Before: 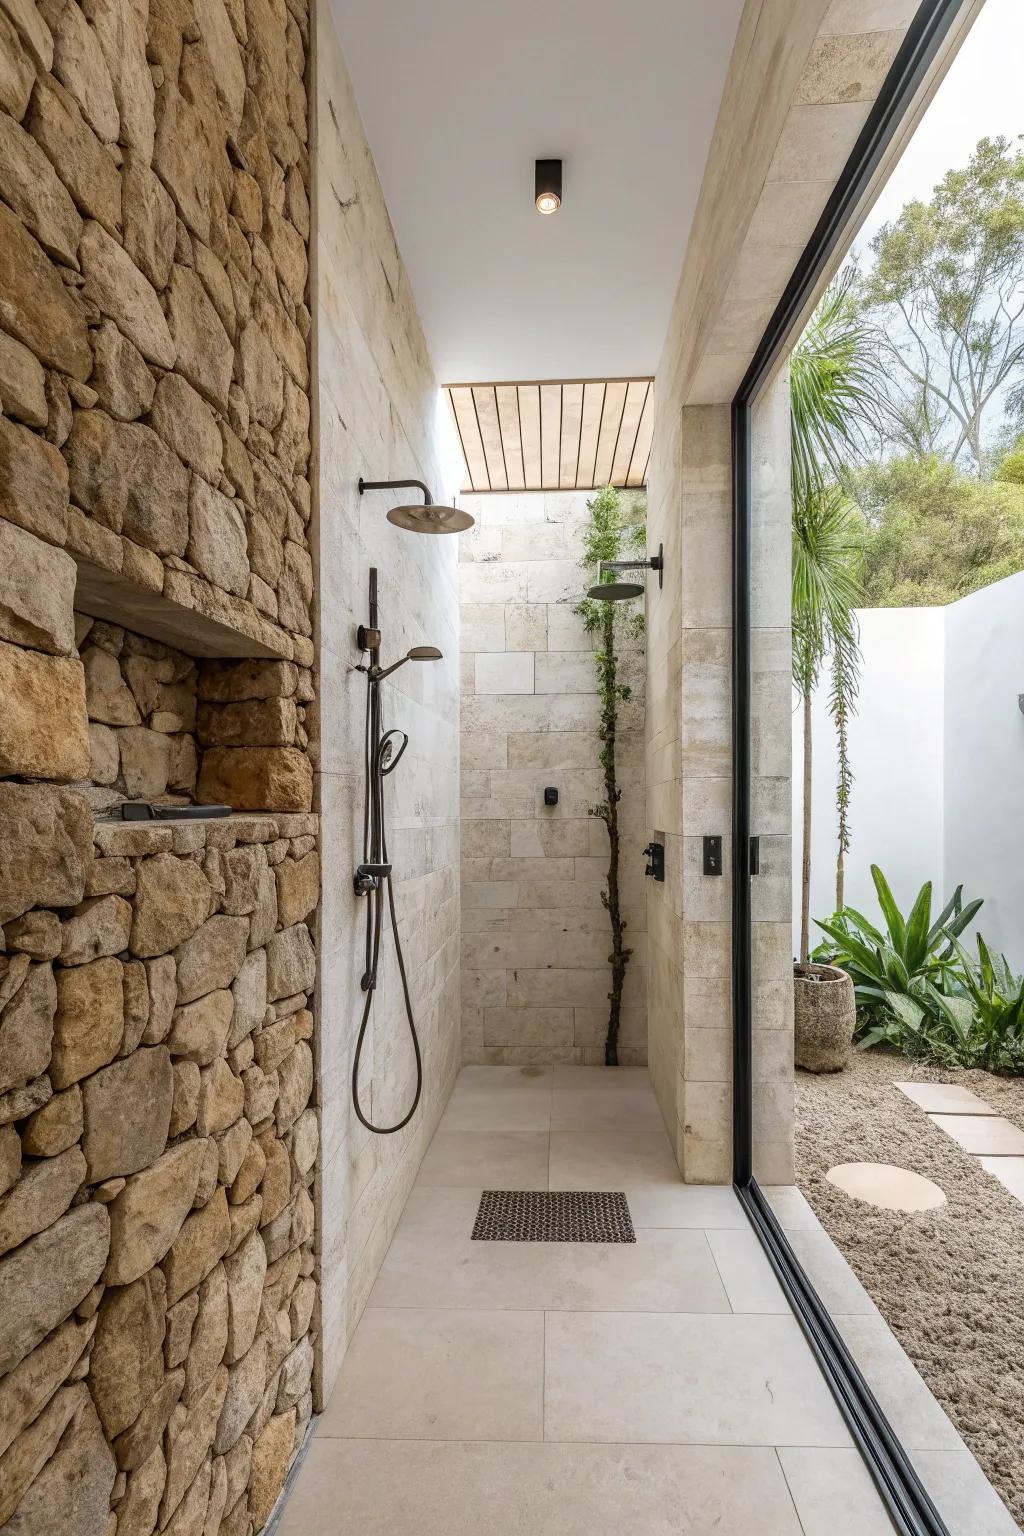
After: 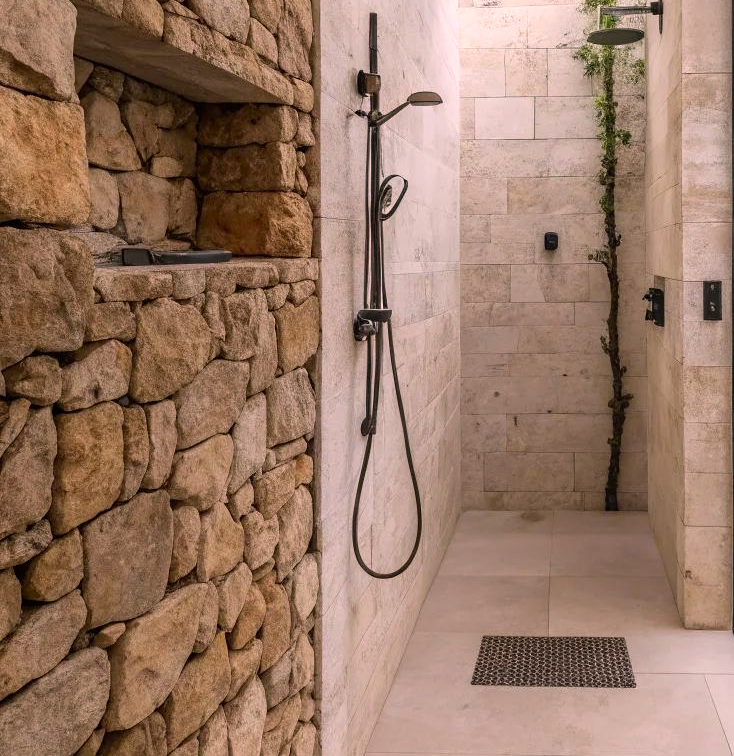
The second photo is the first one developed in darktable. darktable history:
crop: top 36.19%, right 28.262%, bottom 14.548%
color correction: highlights a* 12.92, highlights b* 5.4
